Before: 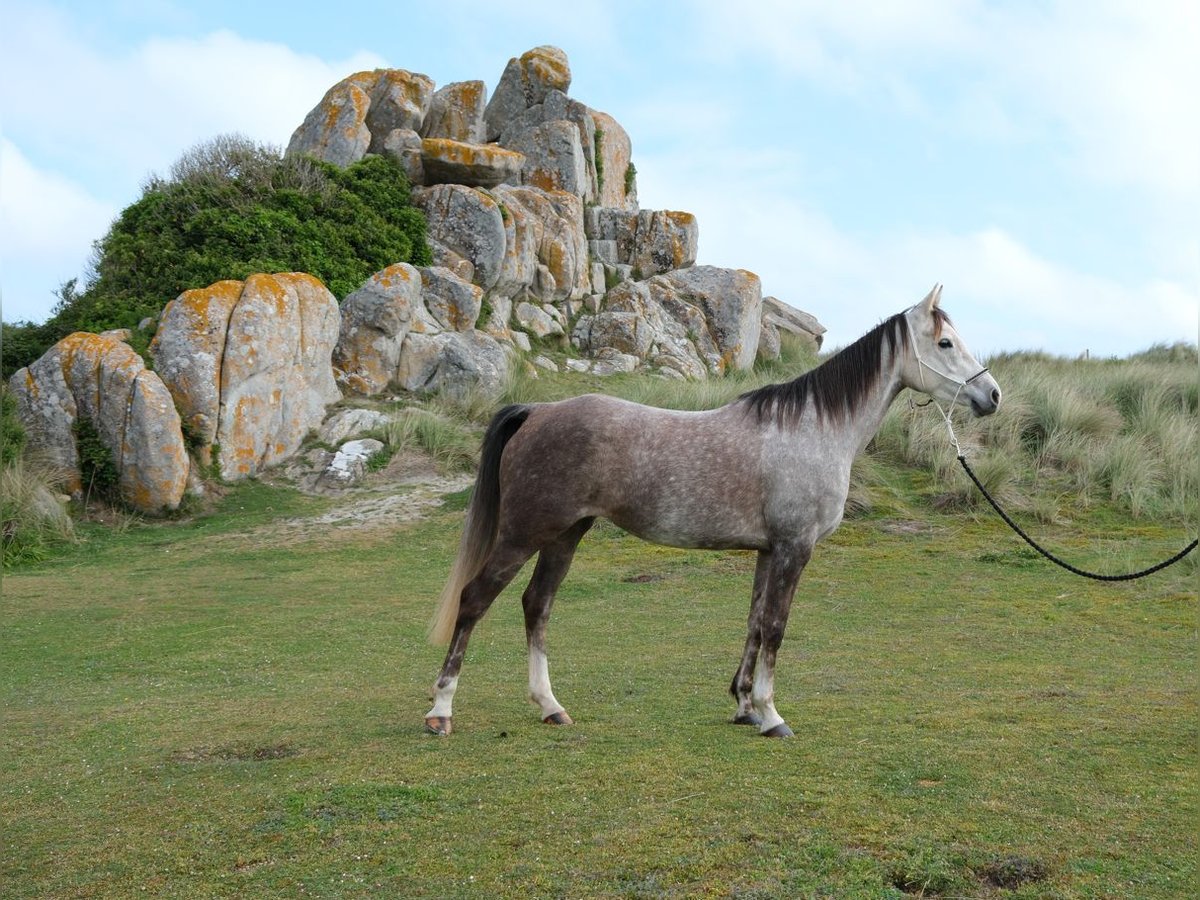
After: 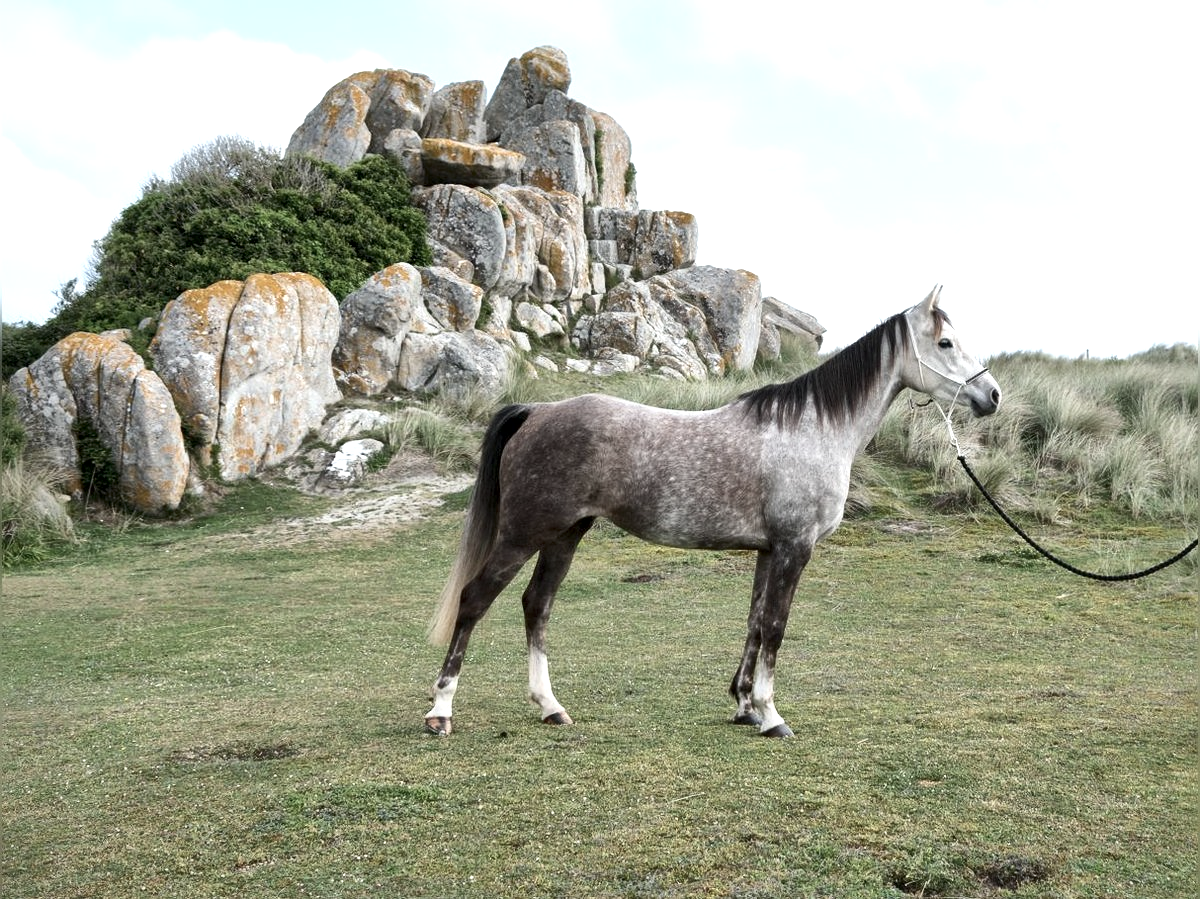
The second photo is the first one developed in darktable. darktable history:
contrast brightness saturation: contrast 0.1, saturation -0.36
crop: bottom 0.071%
local contrast: mode bilateral grid, contrast 20, coarseness 50, detail 171%, midtone range 0.2
exposure: black level correction 0.001, exposure 0.5 EV, compensate exposure bias true, compensate highlight preservation false
